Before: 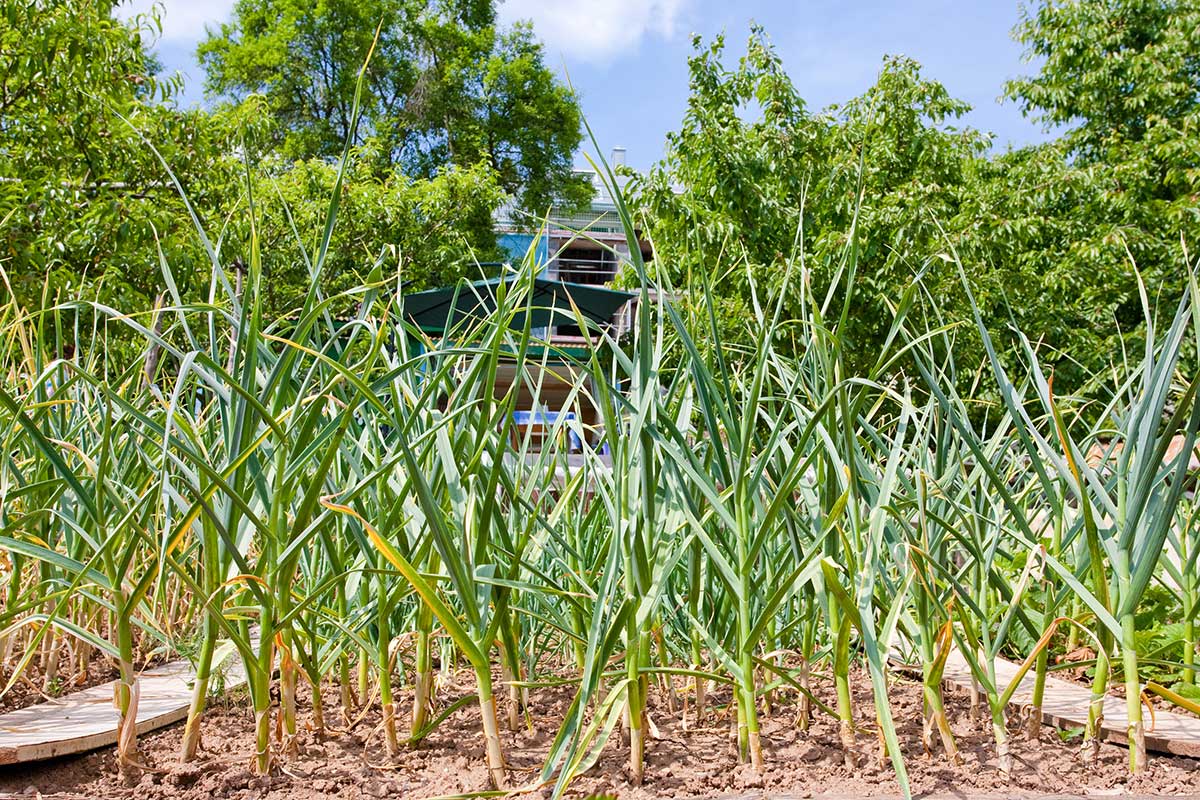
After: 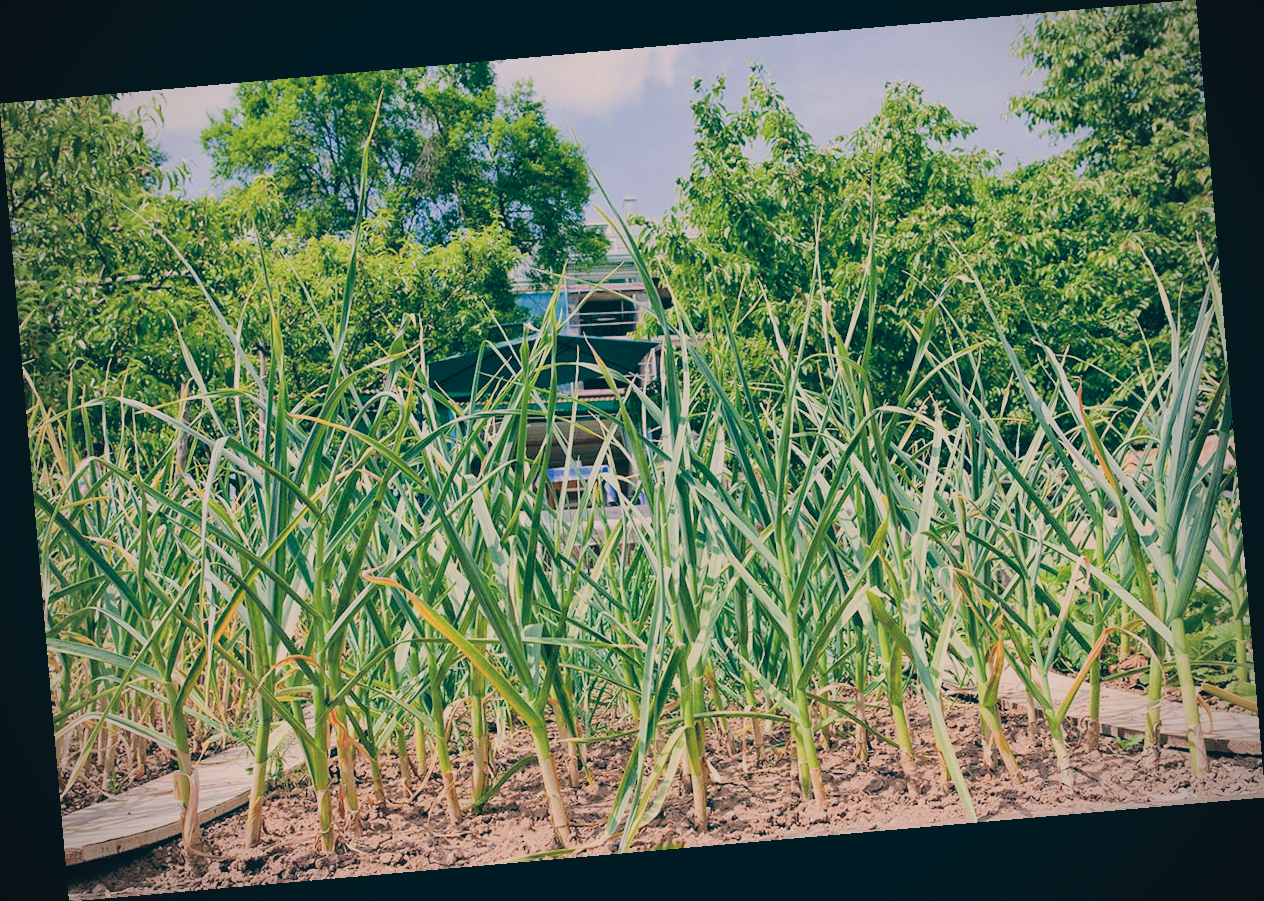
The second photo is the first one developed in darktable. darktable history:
rotate and perspective: rotation -4.98°, automatic cropping off
filmic rgb: black relative exposure -7.15 EV, white relative exposure 5.36 EV, hardness 3.02
color balance: lift [1.006, 0.985, 1.002, 1.015], gamma [1, 0.953, 1.008, 1.047], gain [1.076, 1.13, 1.004, 0.87]
vignetting: on, module defaults
